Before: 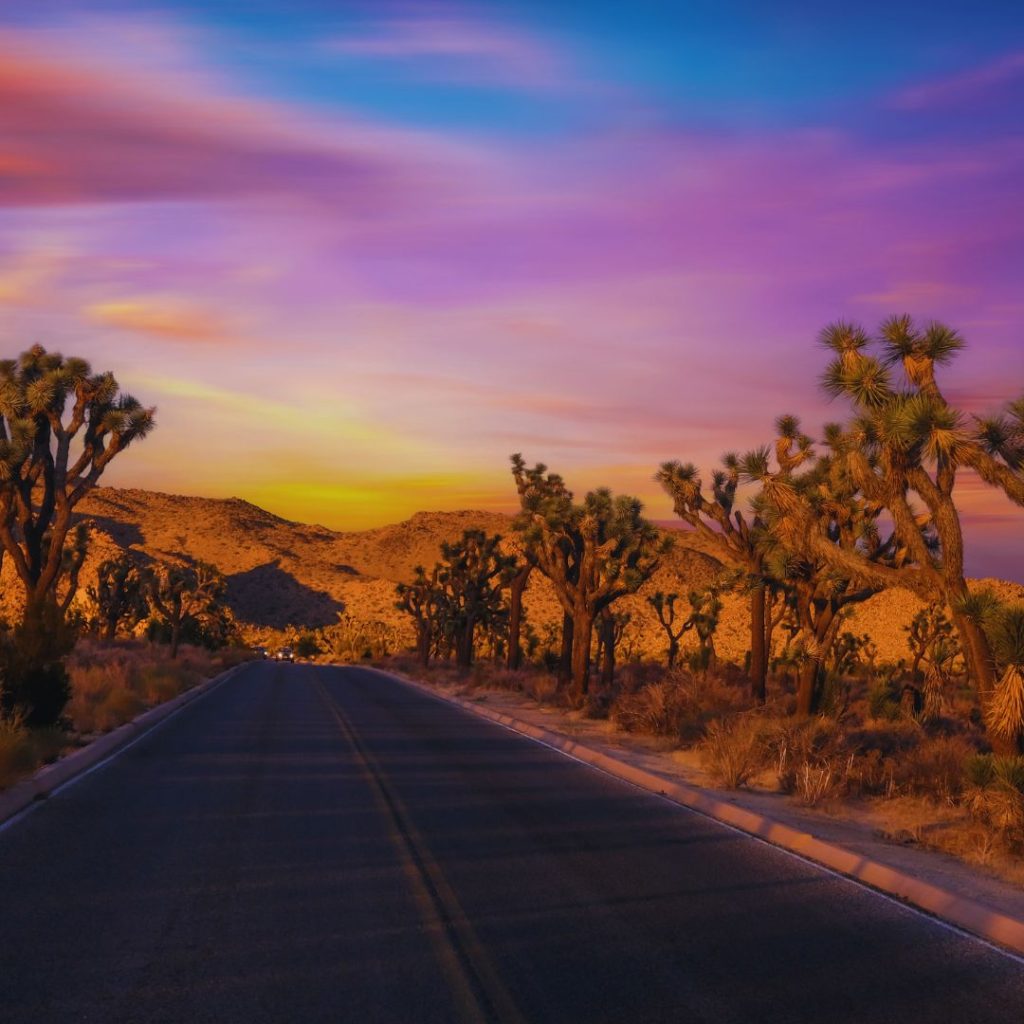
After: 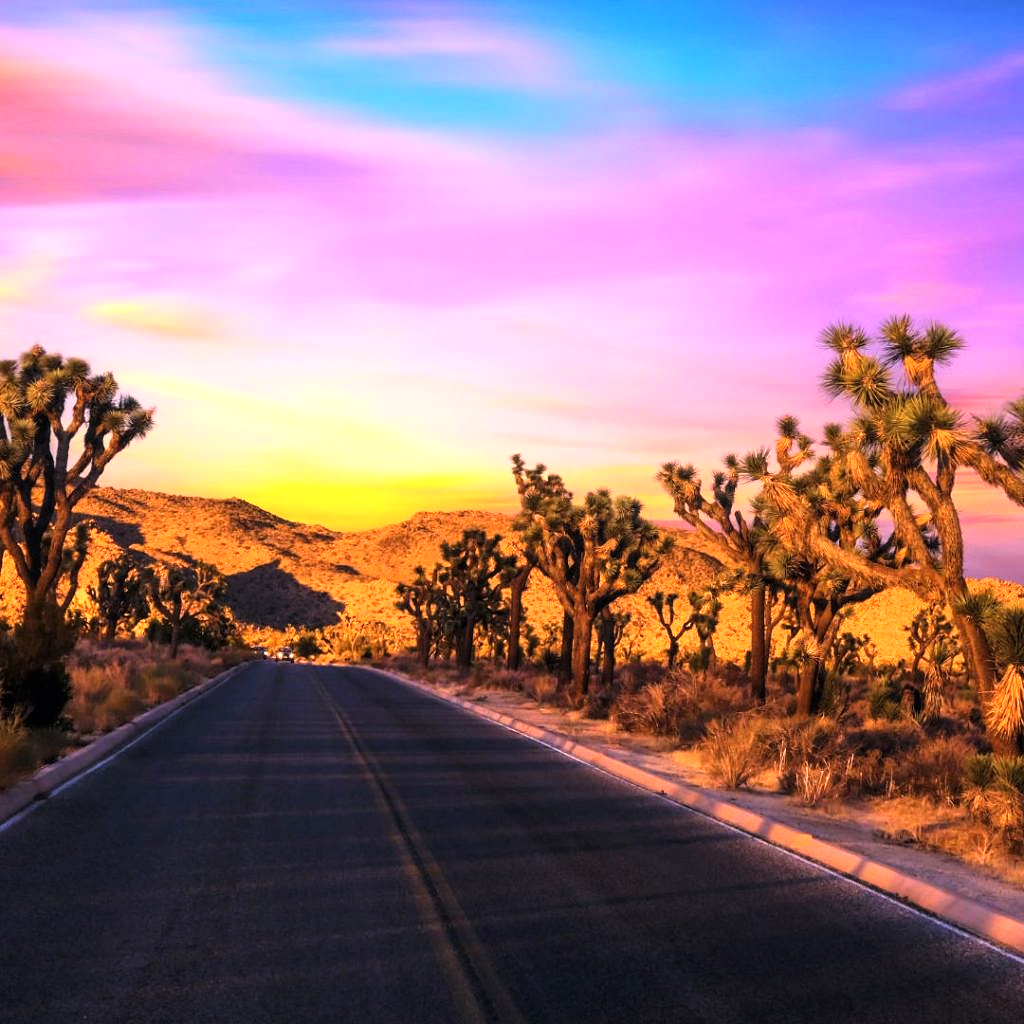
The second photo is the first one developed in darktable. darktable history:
base curve: curves: ch0 [(0, 0) (0.007, 0.004) (0.027, 0.03) (0.046, 0.07) (0.207, 0.54) (0.442, 0.872) (0.673, 0.972) (1, 1)], preserve colors average RGB
exposure: black level correction 0, exposure 0.3 EV, compensate exposure bias true, compensate highlight preservation false
local contrast: highlights 107%, shadows 100%, detail 119%, midtone range 0.2
